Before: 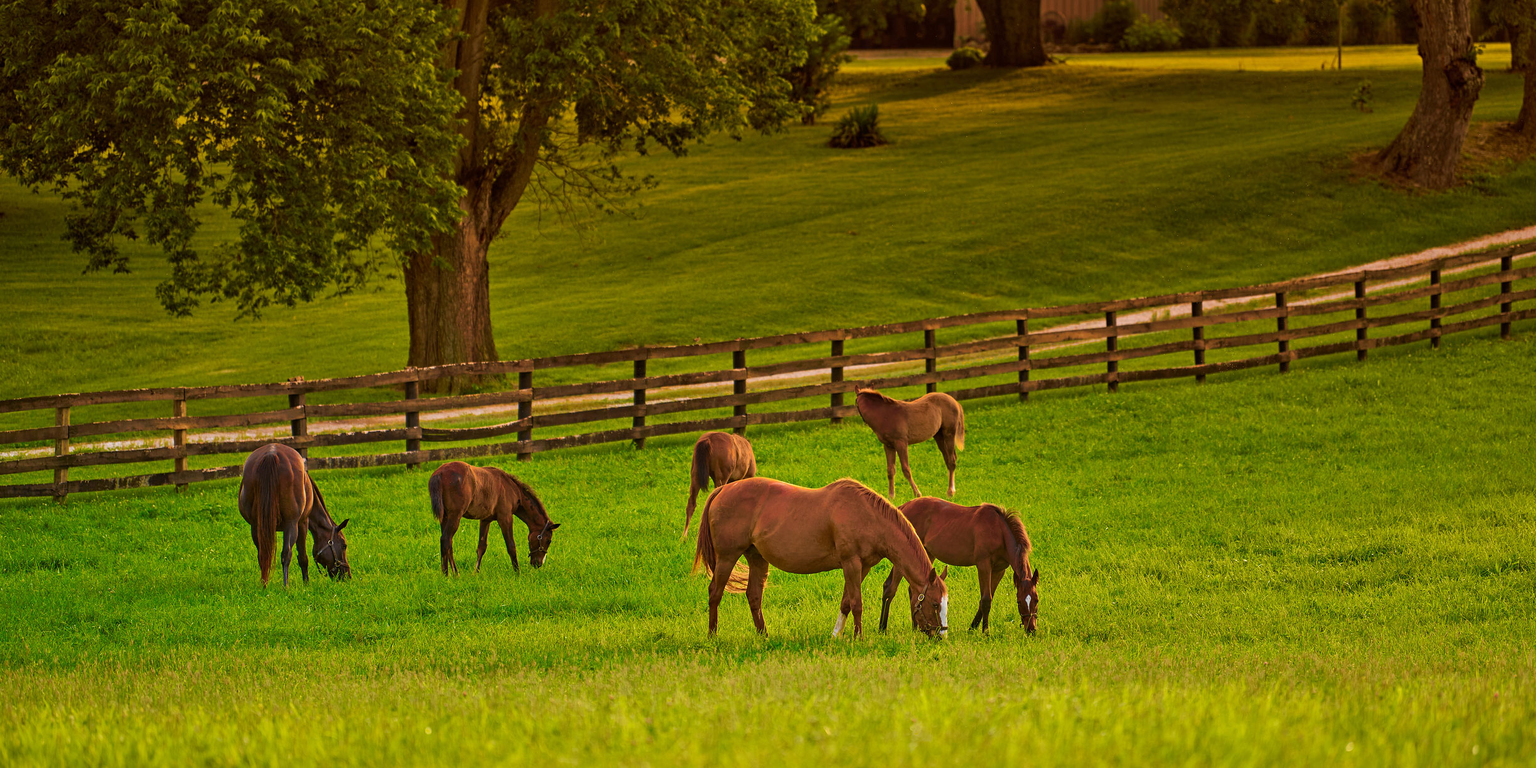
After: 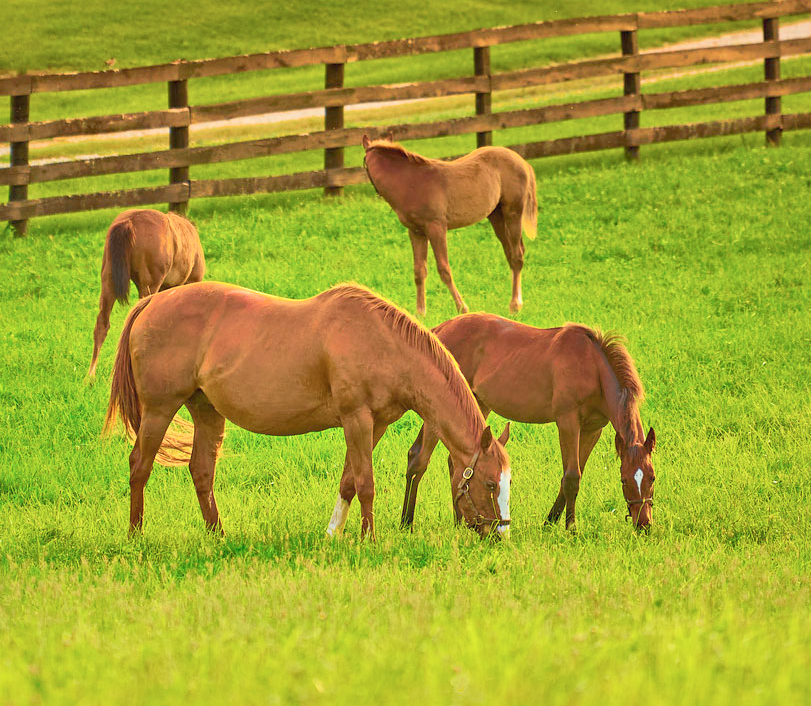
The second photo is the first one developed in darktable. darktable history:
color correction: highlights a* -8, highlights b* 3.1
exposure: black level correction 0.001, exposure 0.5 EV, compensate exposure bias true, compensate highlight preservation false
local contrast: mode bilateral grid, contrast 20, coarseness 50, detail 141%, midtone range 0.2
crop: left 40.878%, top 39.176%, right 25.993%, bottom 3.081%
levels: levels [0, 0.492, 0.984]
contrast brightness saturation: contrast 0.14, brightness 0.21
color balance rgb: contrast -30%
